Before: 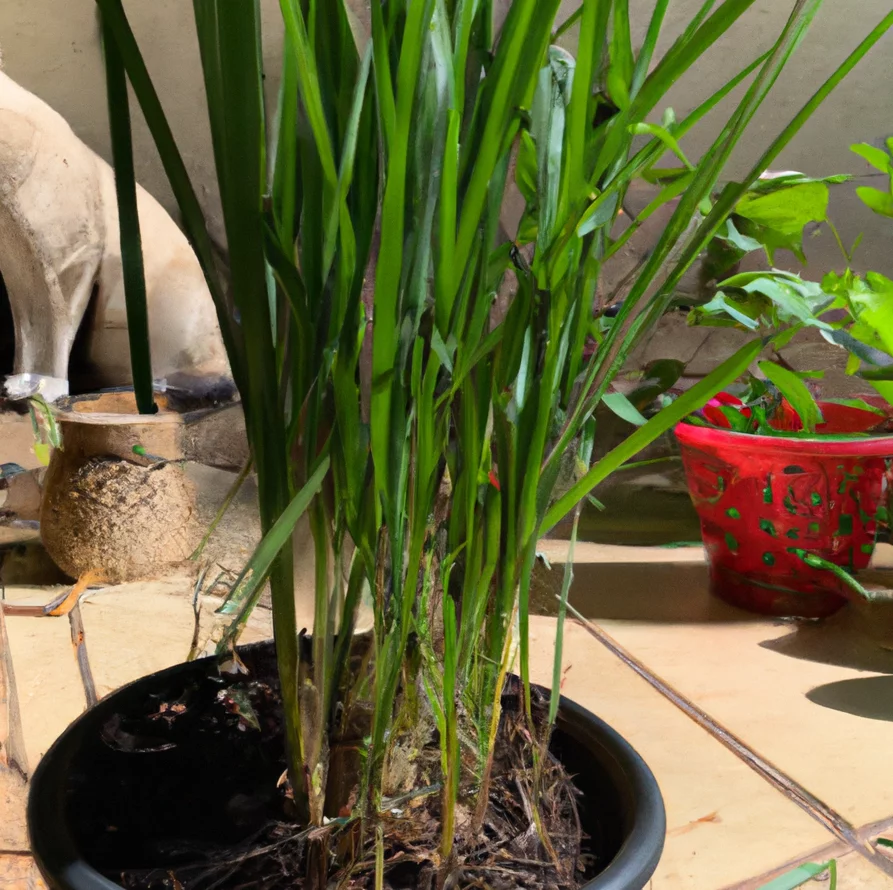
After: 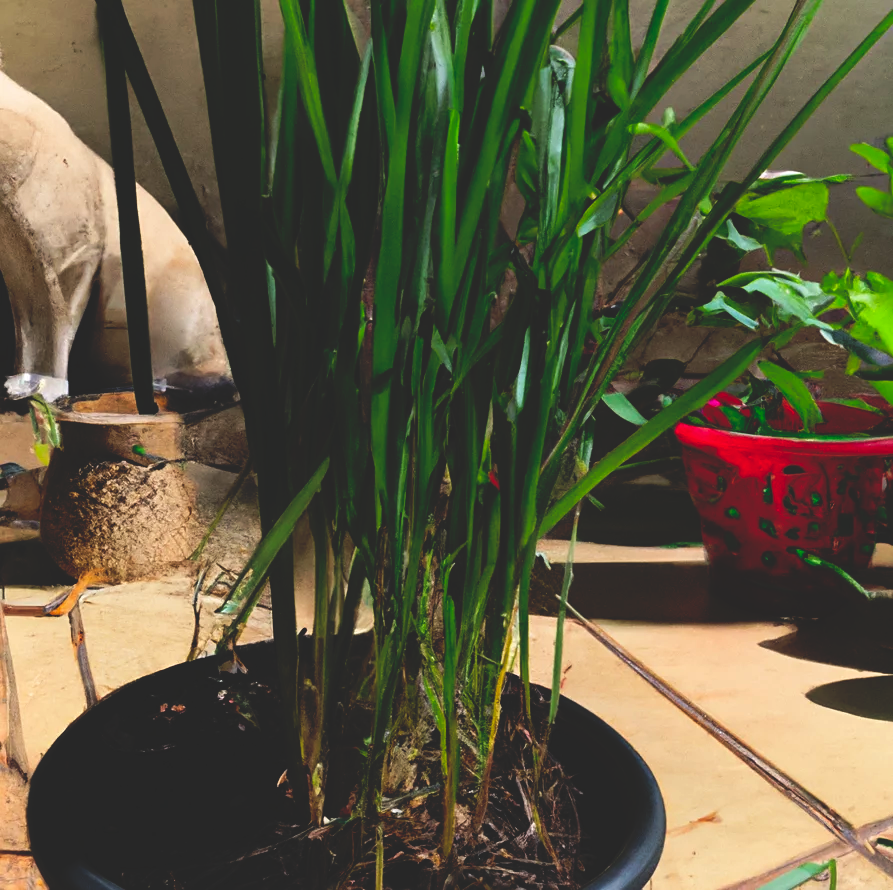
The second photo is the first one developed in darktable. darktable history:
tone curve: curves: ch0 [(0, 0) (0.003, 0.003) (0.011, 0.011) (0.025, 0.025) (0.044, 0.044) (0.069, 0.068) (0.1, 0.098) (0.136, 0.134) (0.177, 0.175) (0.224, 0.221) (0.277, 0.273) (0.335, 0.33) (0.399, 0.393) (0.468, 0.461) (0.543, 0.546) (0.623, 0.625) (0.709, 0.711) (0.801, 0.802) (0.898, 0.898) (1, 1)], preserve colors none
sharpen: amount 0.204
base curve: curves: ch0 [(0, 0.02) (0.083, 0.036) (1, 1)], preserve colors none
